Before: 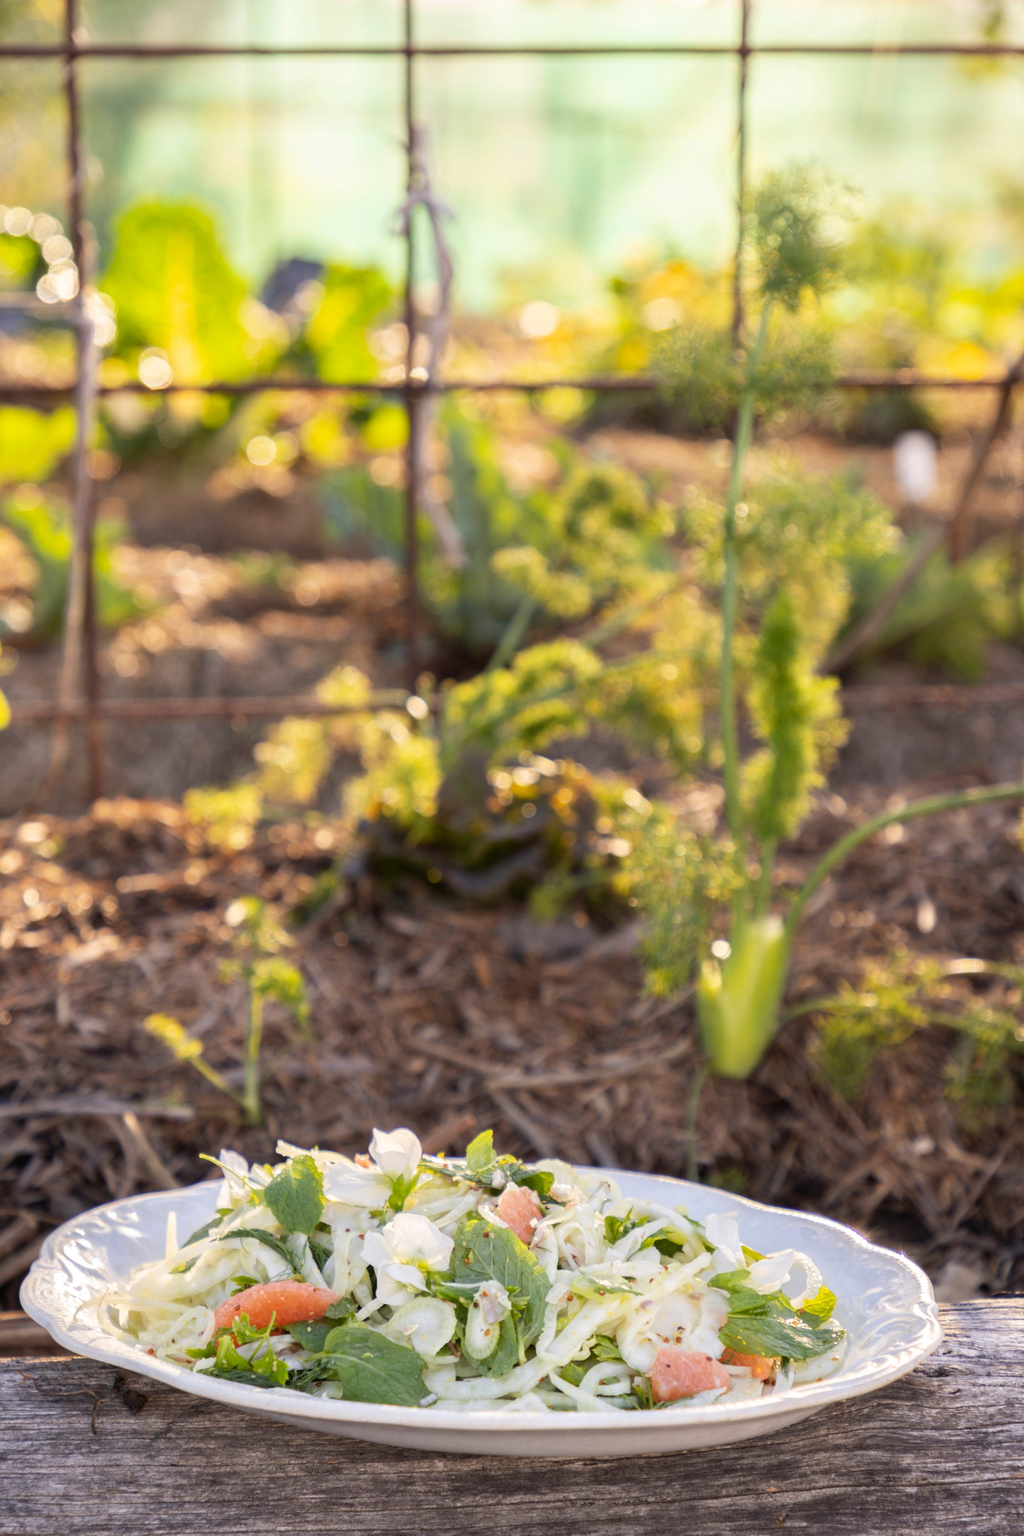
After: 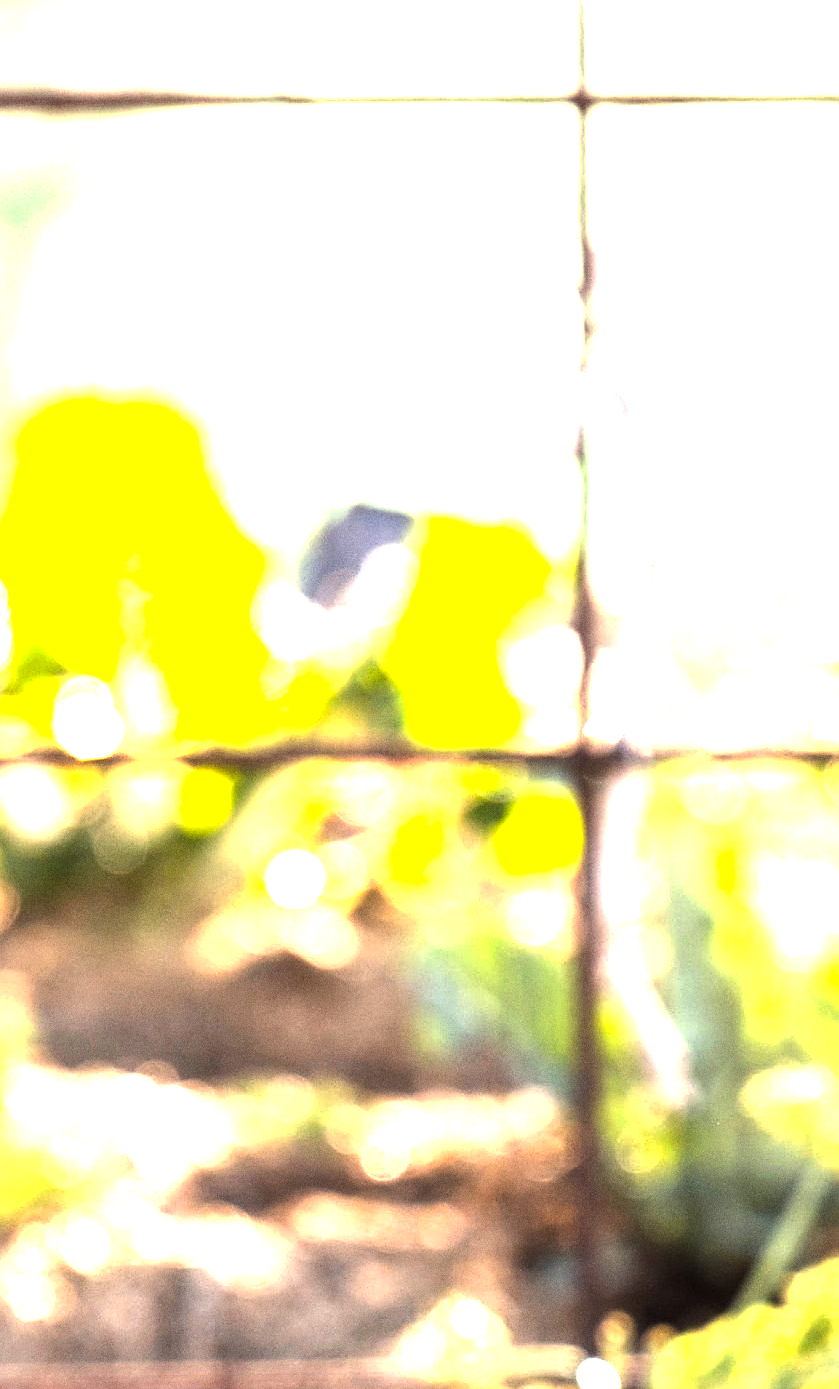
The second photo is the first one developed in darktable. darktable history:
grain: on, module defaults
exposure: black level correction 0, exposure 1.173 EV, compensate exposure bias true, compensate highlight preservation false
sharpen: on, module defaults
crop and rotate: left 10.817%, top 0.062%, right 47.194%, bottom 53.626%
levels: levels [0.044, 0.475, 0.791]
